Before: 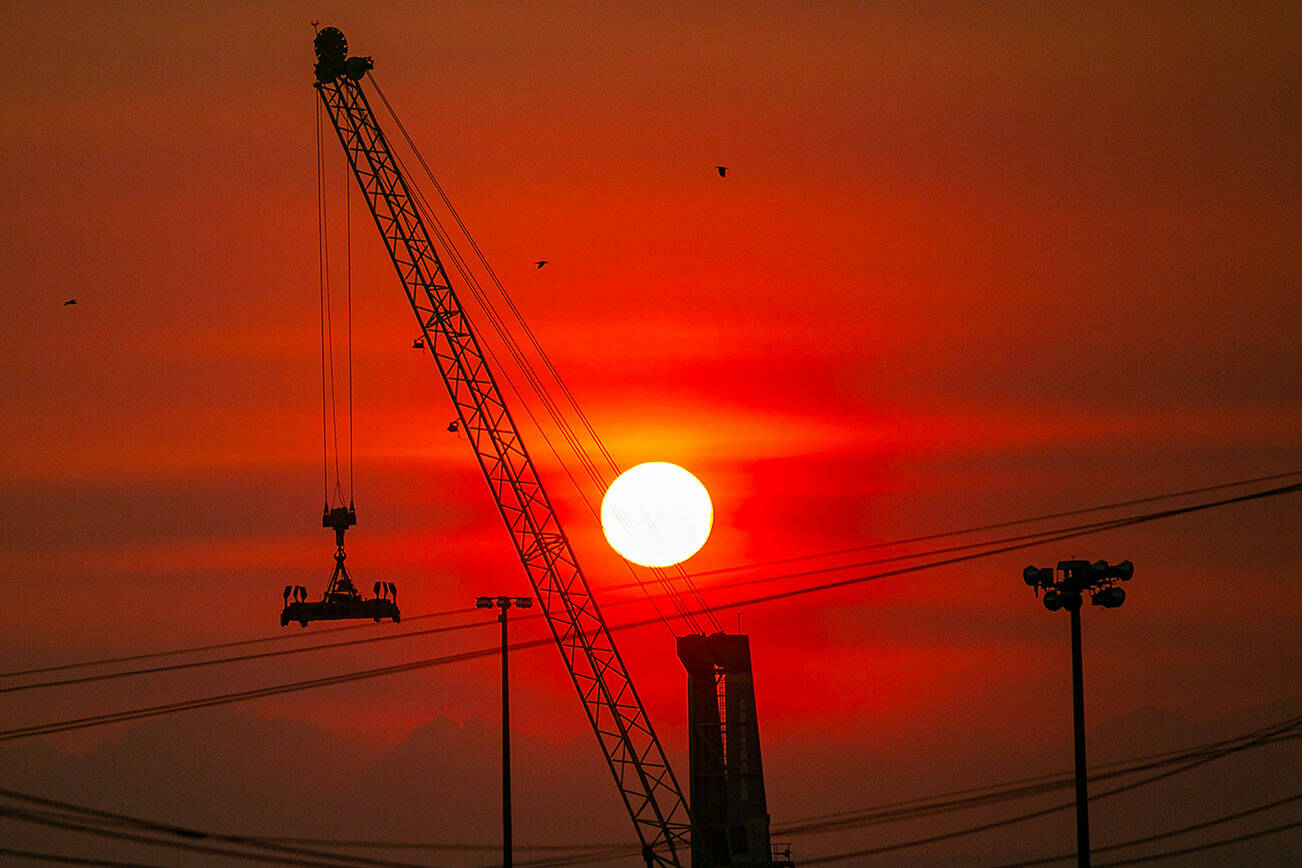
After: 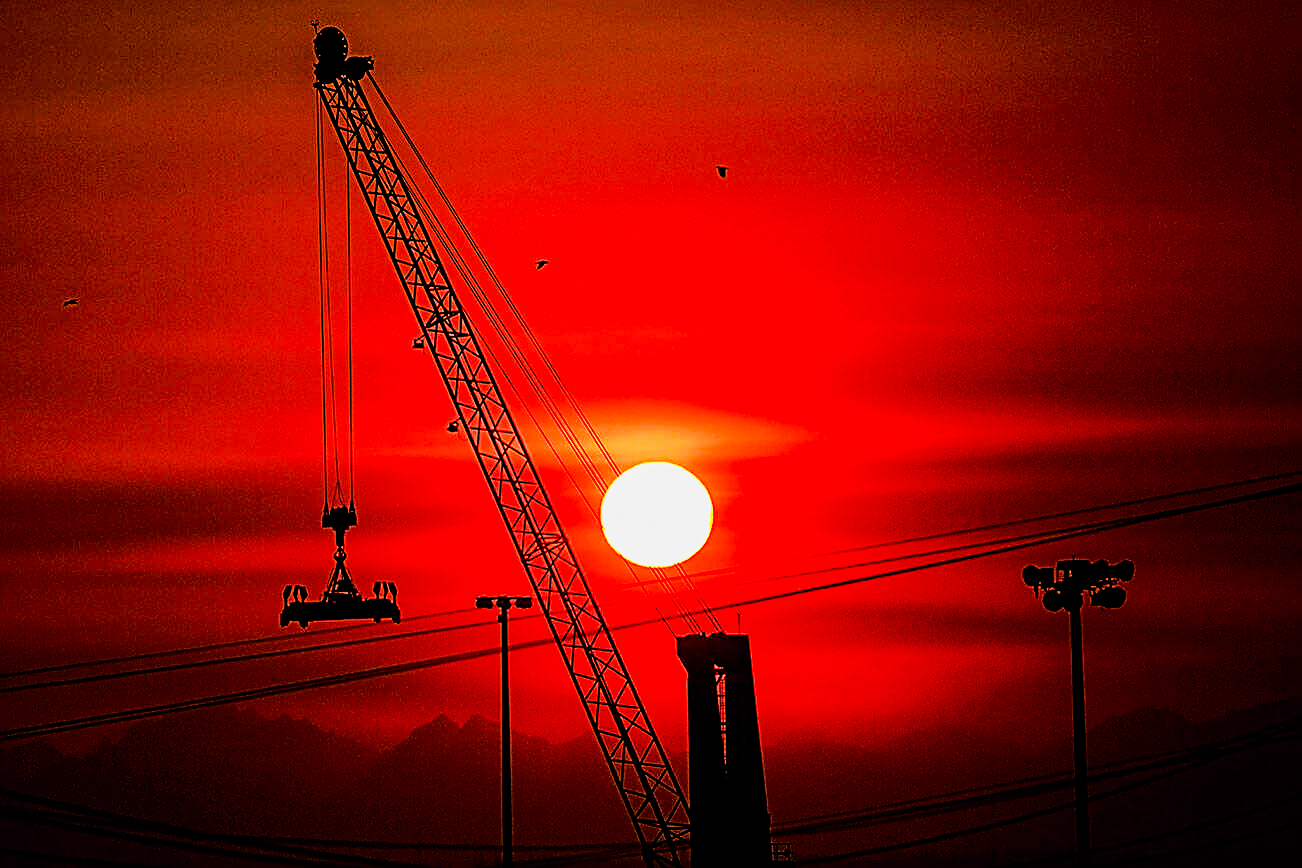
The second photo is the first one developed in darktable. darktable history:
sharpen: radius 2.658, amount 0.667
filmic rgb: black relative exposure -5.04 EV, white relative exposure 3.53 EV, threshold 2.95 EV, hardness 3.18, contrast 1.499, highlights saturation mix -49.4%, enable highlight reconstruction true
tone curve: curves: ch0 [(0, 0) (0.062, 0.023) (0.168, 0.142) (0.359, 0.44) (0.469, 0.544) (0.634, 0.722) (0.839, 0.909) (0.998, 0.978)]; ch1 [(0, 0) (0.437, 0.453) (0.472, 0.47) (0.502, 0.504) (0.527, 0.546) (0.568, 0.619) (0.608, 0.665) (0.669, 0.748) (0.859, 0.899) (1, 1)]; ch2 [(0, 0) (0.33, 0.301) (0.421, 0.443) (0.473, 0.498) (0.509, 0.5) (0.535, 0.564) (0.575, 0.625) (0.608, 0.676) (1, 1)], color space Lab, independent channels, preserve colors none
